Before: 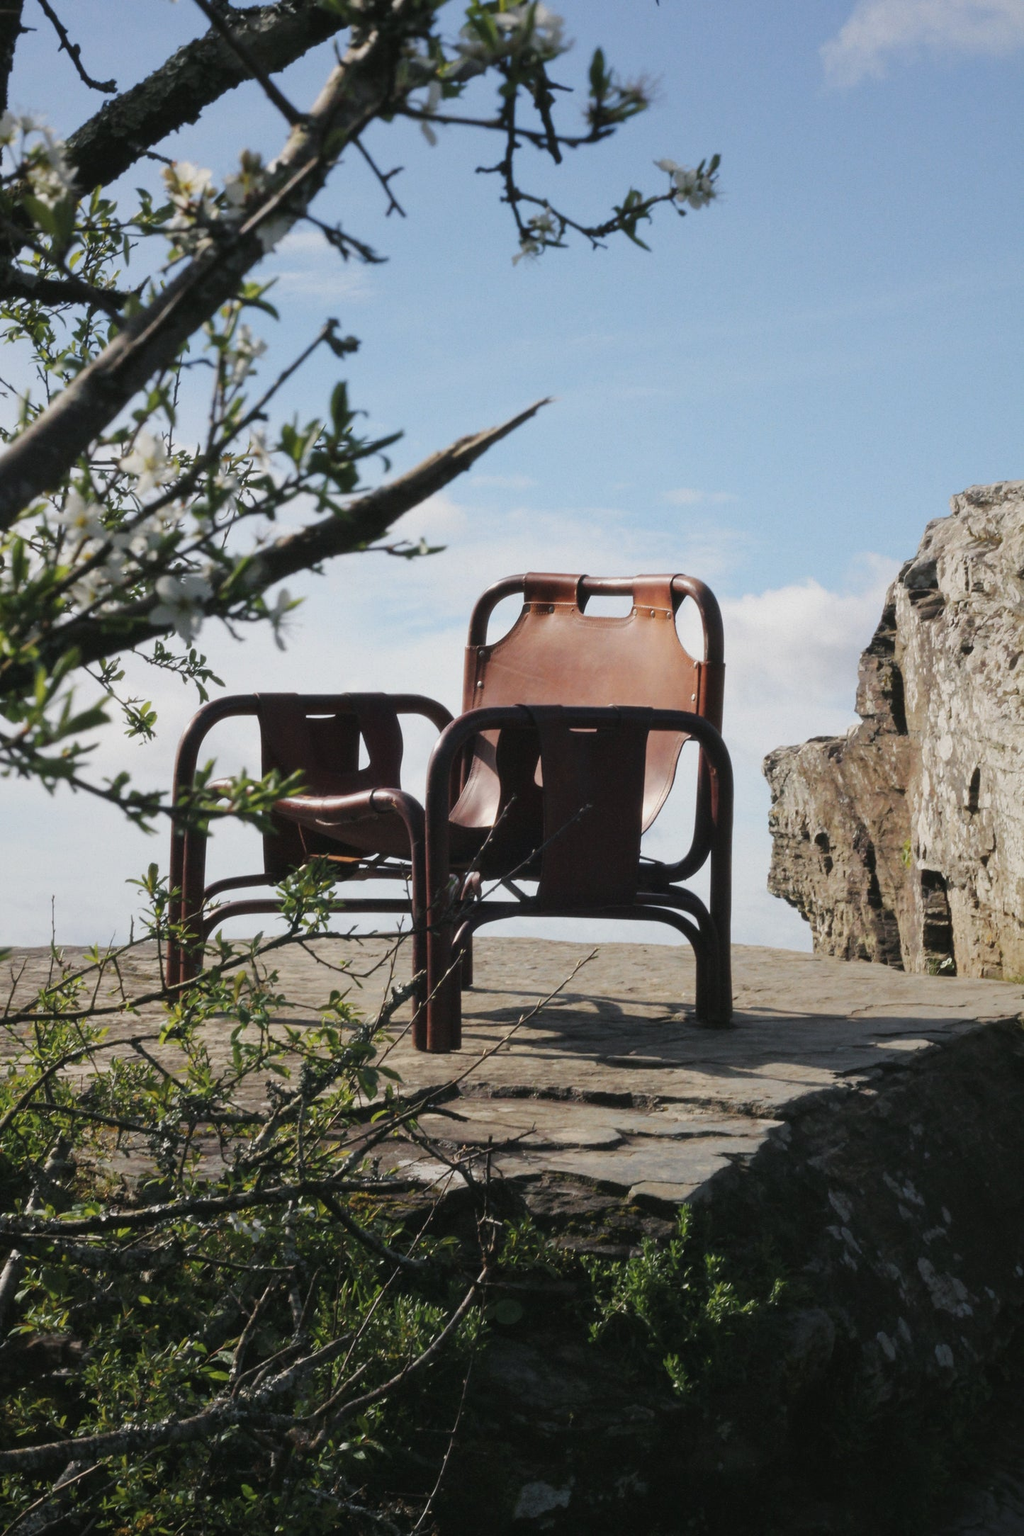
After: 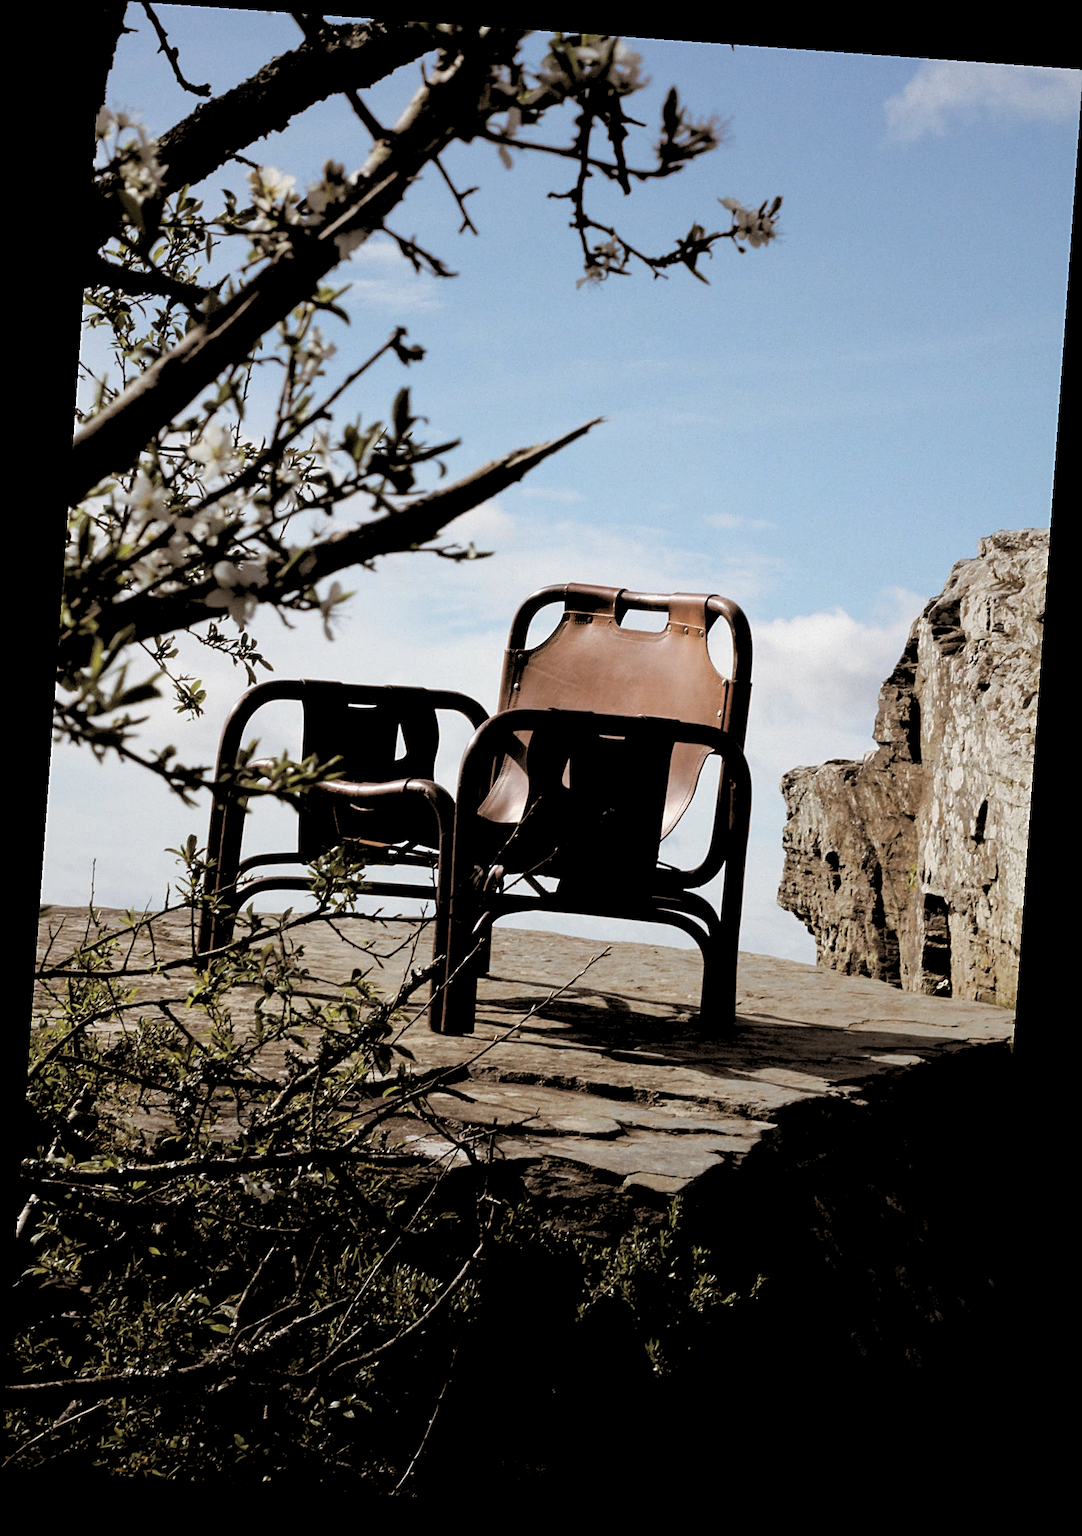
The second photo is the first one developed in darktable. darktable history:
local contrast: highlights 100%, shadows 100%, detail 120%, midtone range 0.2
sharpen: on, module defaults
split-toning: shadows › hue 32.4°, shadows › saturation 0.51, highlights › hue 180°, highlights › saturation 0, balance -60.17, compress 55.19%
rotate and perspective: rotation 4.1°, automatic cropping off
rgb levels: levels [[0.034, 0.472, 0.904], [0, 0.5, 1], [0, 0.5, 1]]
